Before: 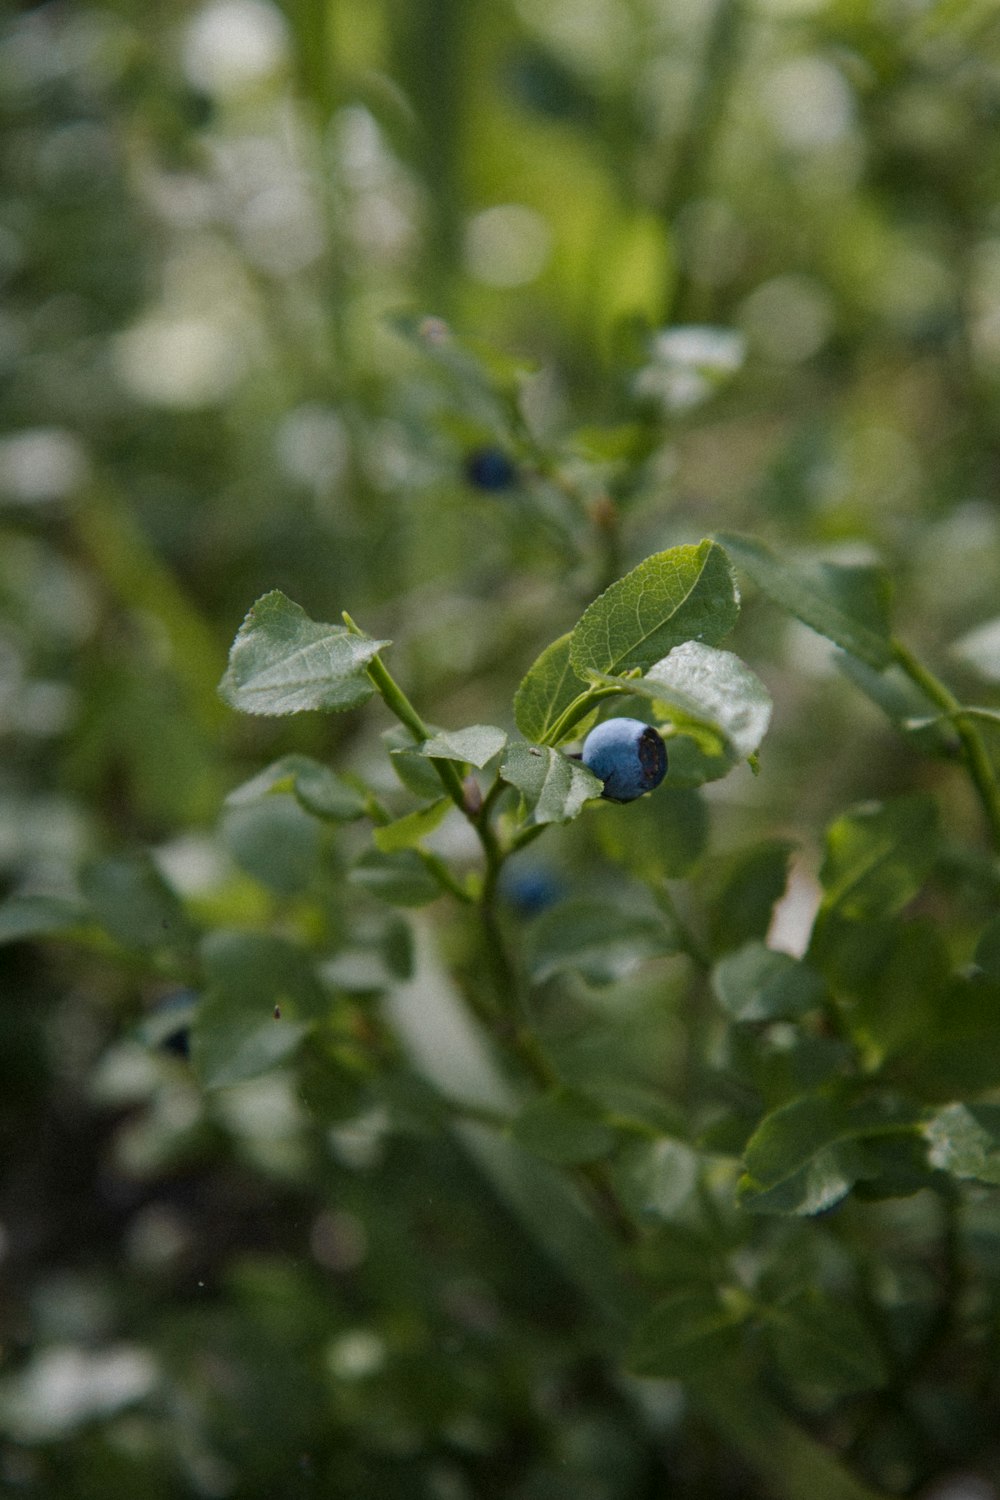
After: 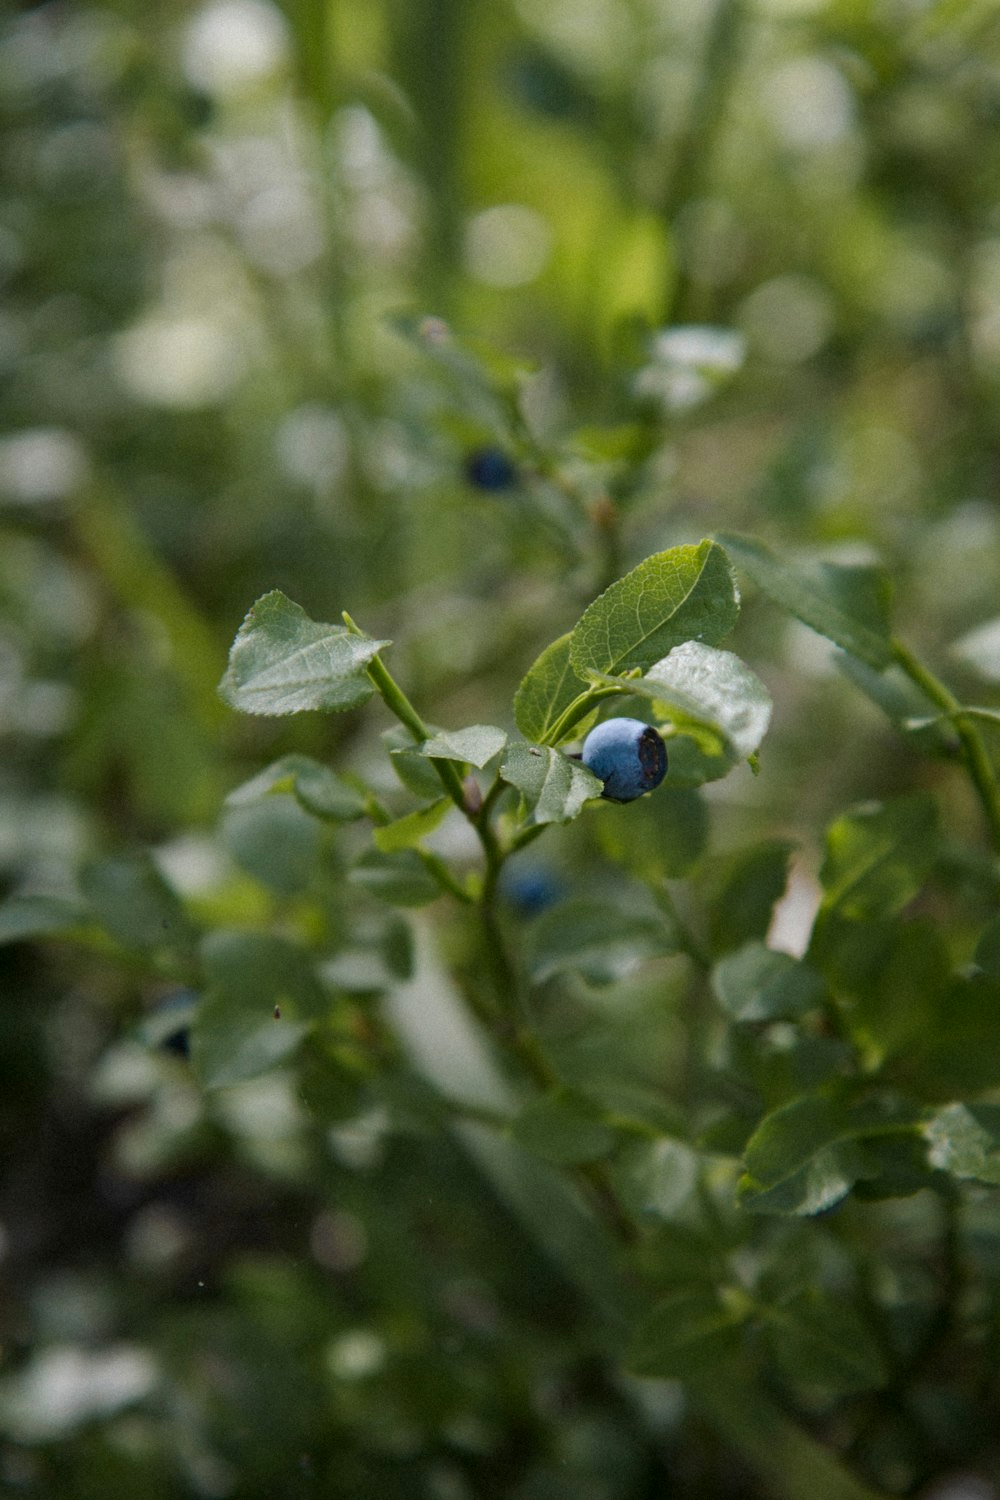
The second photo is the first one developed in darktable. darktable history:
exposure: black level correction 0.001, exposure 0.14 EV, compensate highlight preservation false
